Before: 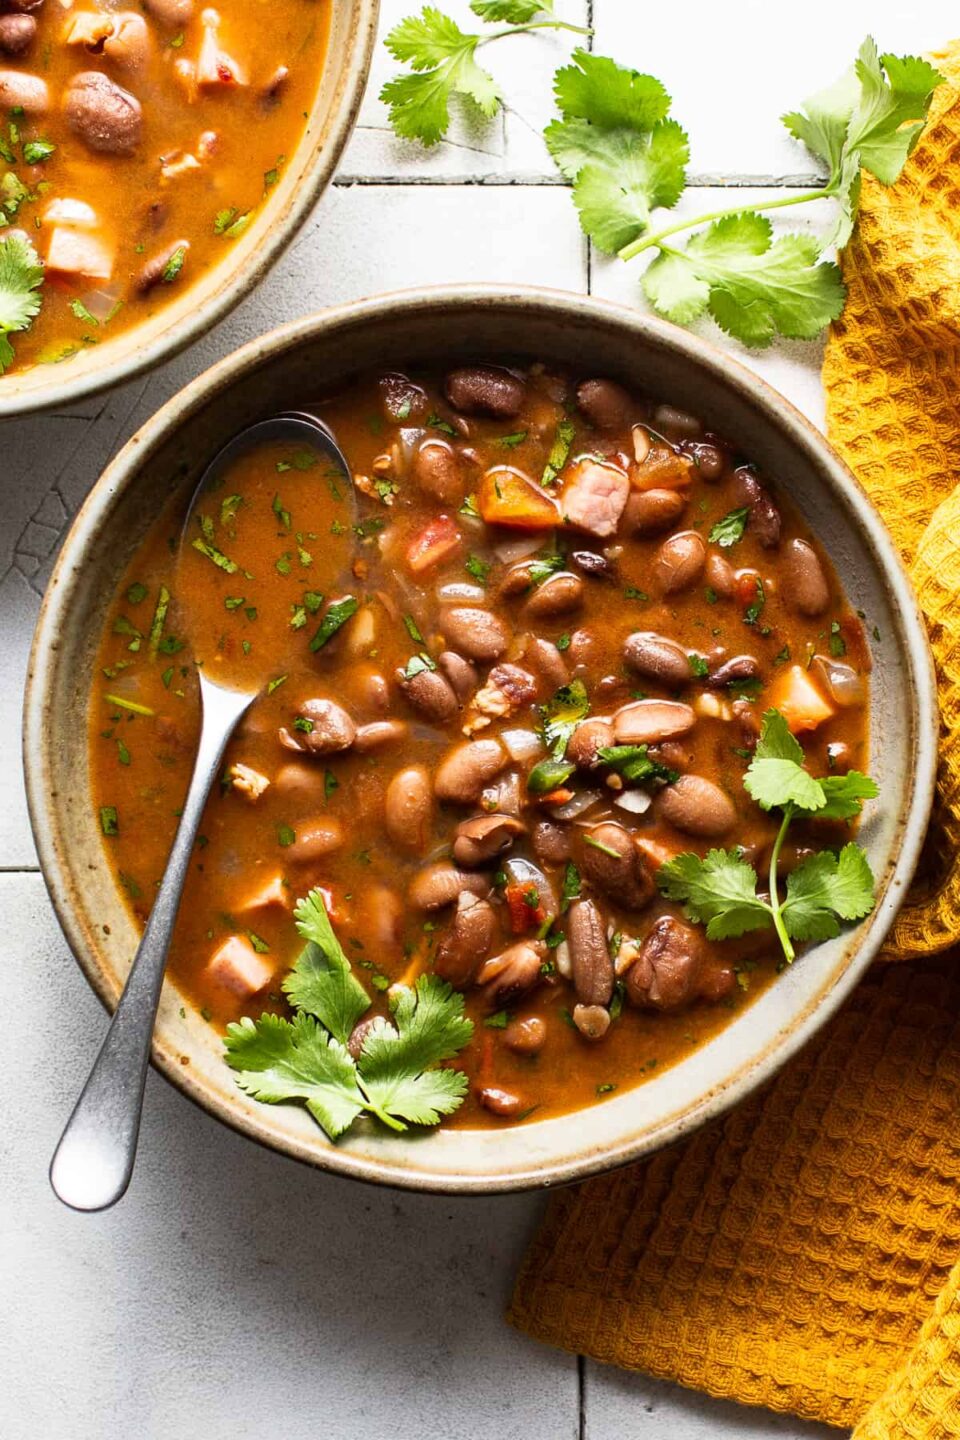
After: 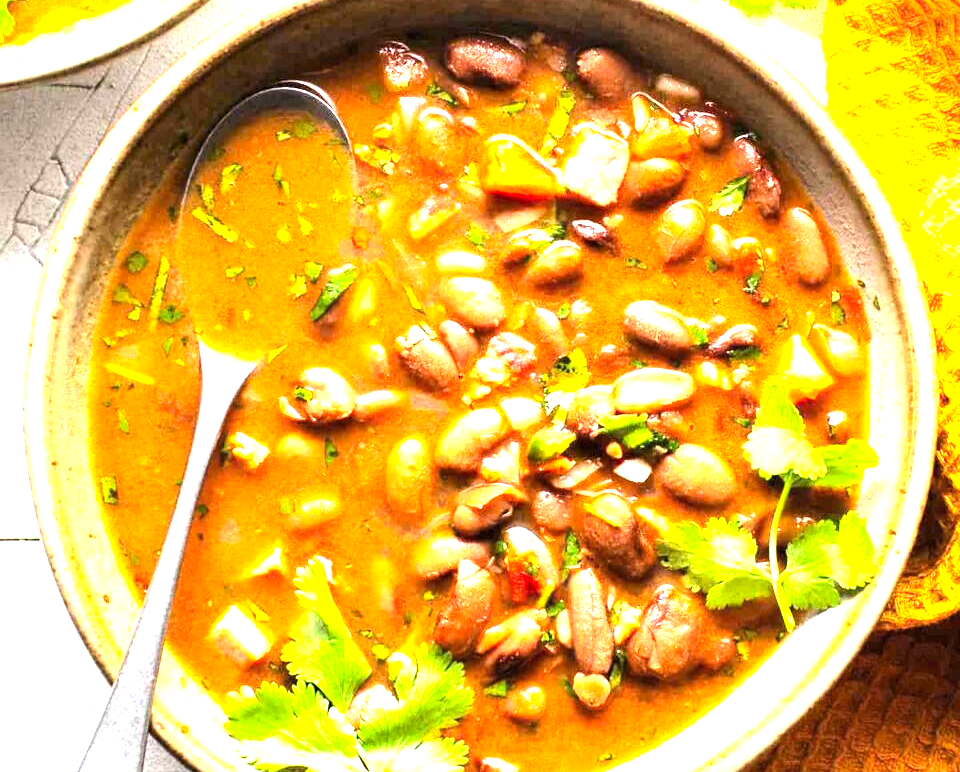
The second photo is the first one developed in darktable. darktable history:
exposure: black level correction 0, exposure 2.151 EV, compensate highlight preservation false
color zones: curves: ch0 [(0, 0.5) (0.143, 0.5) (0.286, 0.5) (0.429, 0.5) (0.571, 0.5) (0.714, 0.476) (0.857, 0.5) (1, 0.5)]; ch2 [(0, 0.5) (0.143, 0.5) (0.286, 0.5) (0.429, 0.5) (0.571, 0.5) (0.714, 0.487) (0.857, 0.5) (1, 0.5)]
crop and rotate: top 23.021%, bottom 23.306%
contrast brightness saturation: contrast 0.203, brightness 0.156, saturation 0.216
levels: levels [0.062, 0.494, 0.925]
